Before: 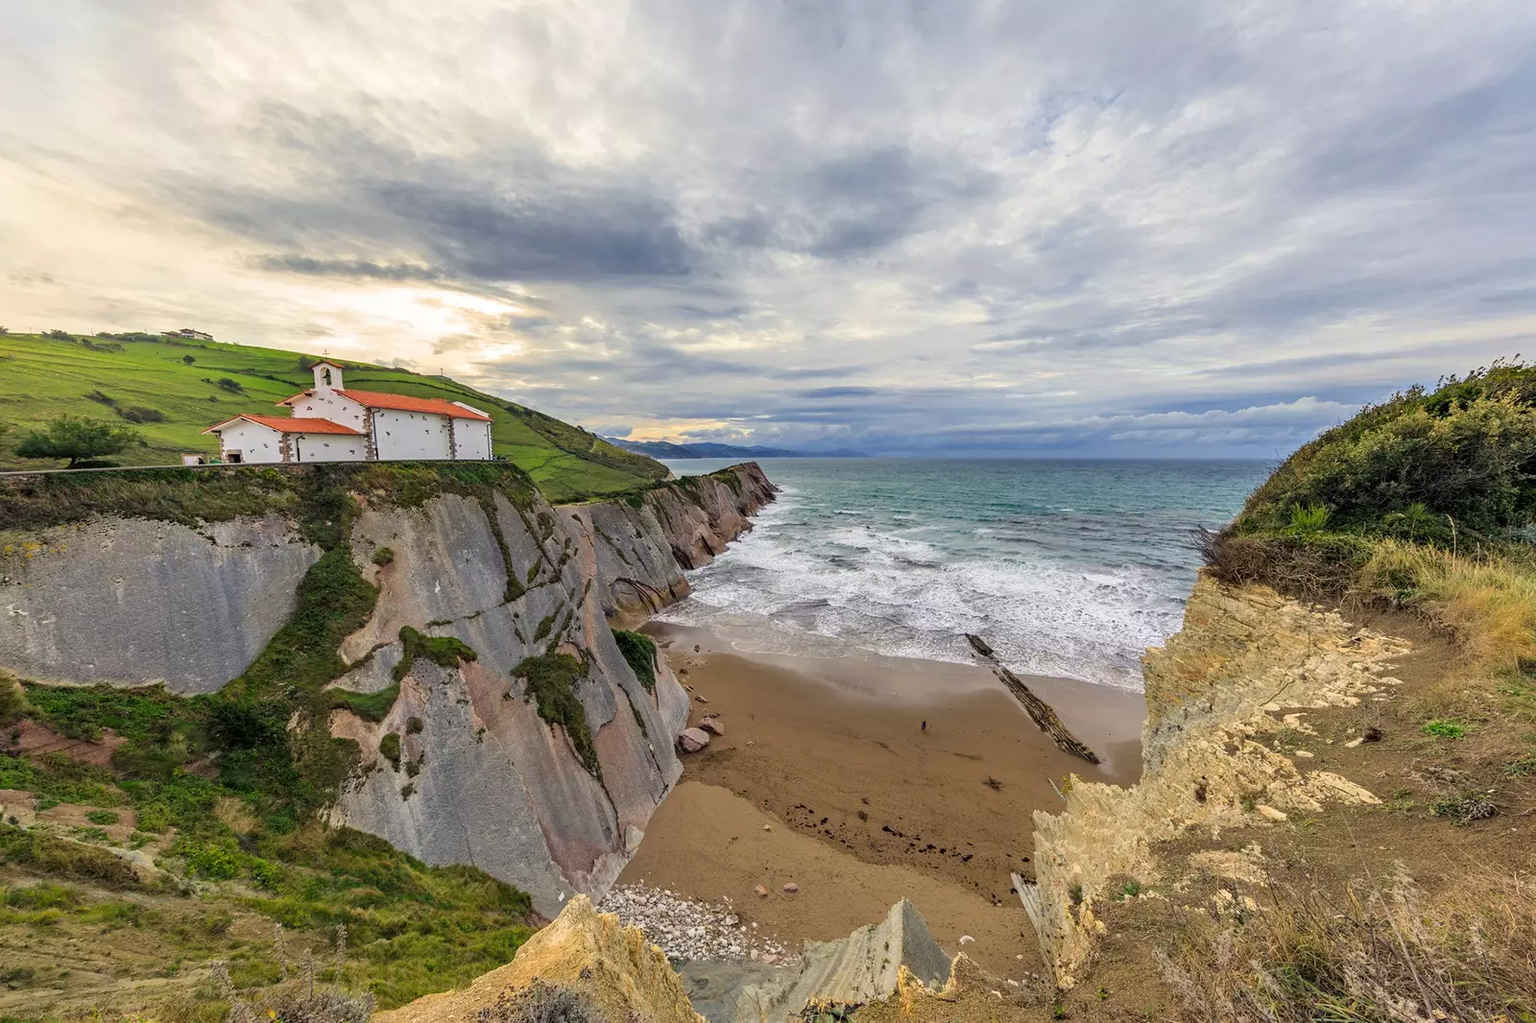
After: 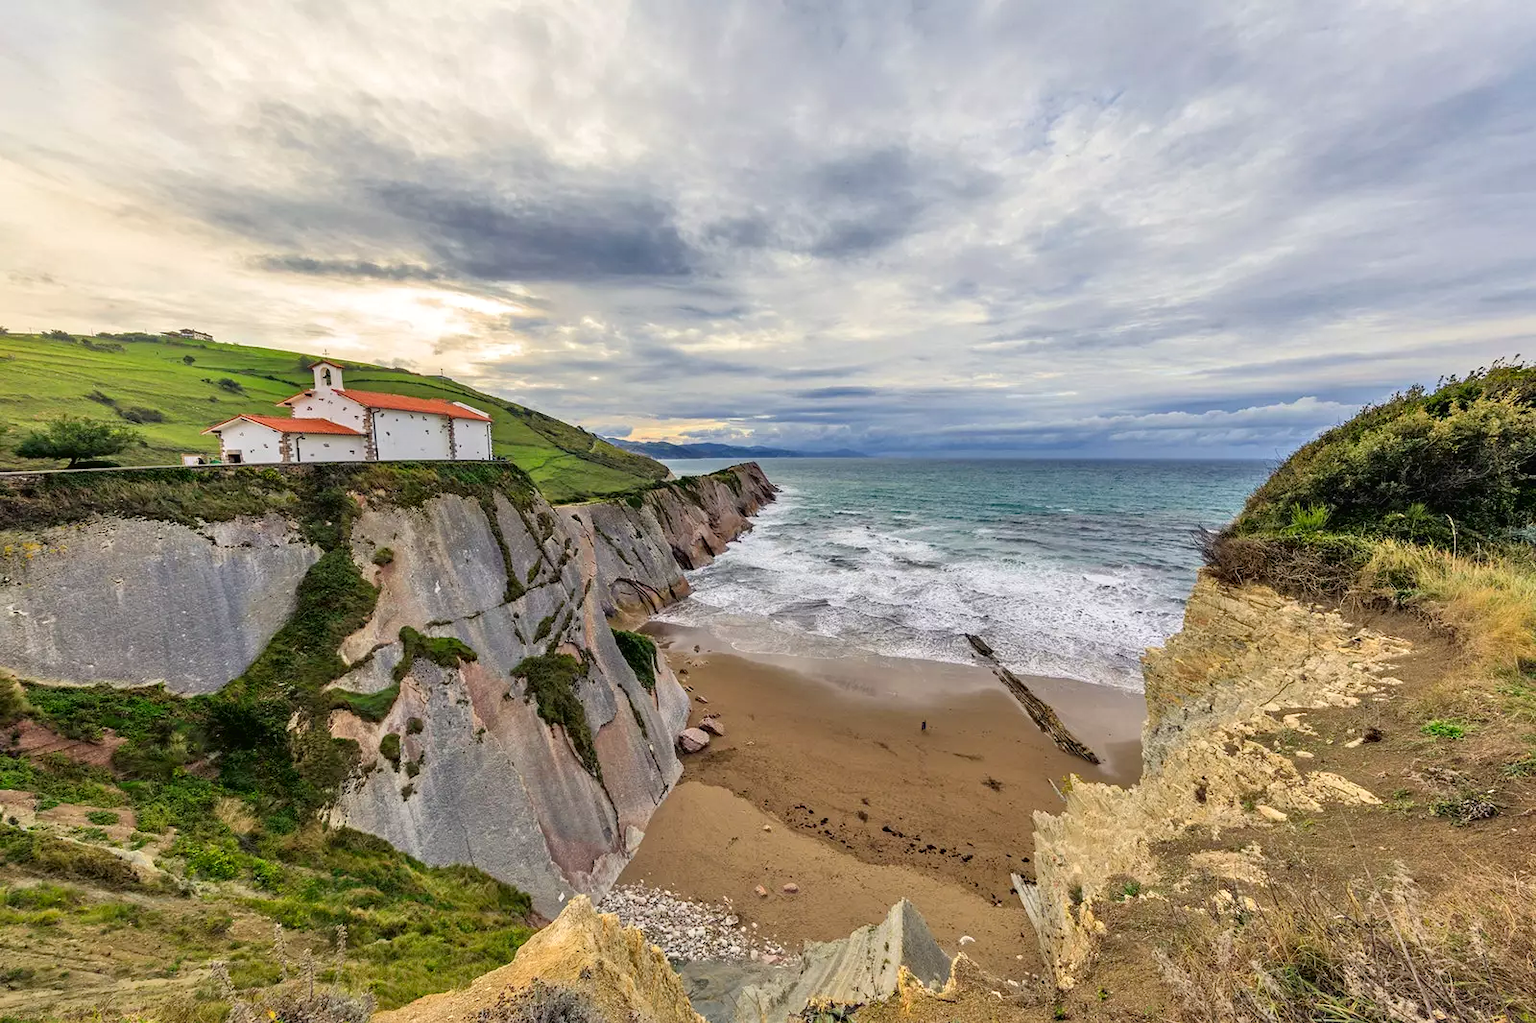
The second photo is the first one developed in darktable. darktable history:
tone equalizer: -8 EV 0.031 EV, -7 EV -0.03 EV, -6 EV 0.048 EV, -5 EV 0.022 EV, -4 EV 0.301 EV, -3 EV 0.625 EV, -2 EV 0.573 EV, -1 EV 0.178 EV, +0 EV 0.031 EV
tone curve: curves: ch0 [(0, 0) (0.003, 0.019) (0.011, 0.019) (0.025, 0.022) (0.044, 0.026) (0.069, 0.032) (0.1, 0.052) (0.136, 0.081) (0.177, 0.123) (0.224, 0.17) (0.277, 0.219) (0.335, 0.276) (0.399, 0.344) (0.468, 0.421) (0.543, 0.508) (0.623, 0.604) (0.709, 0.705) (0.801, 0.797) (0.898, 0.894) (1, 1)], color space Lab, independent channels, preserve colors none
